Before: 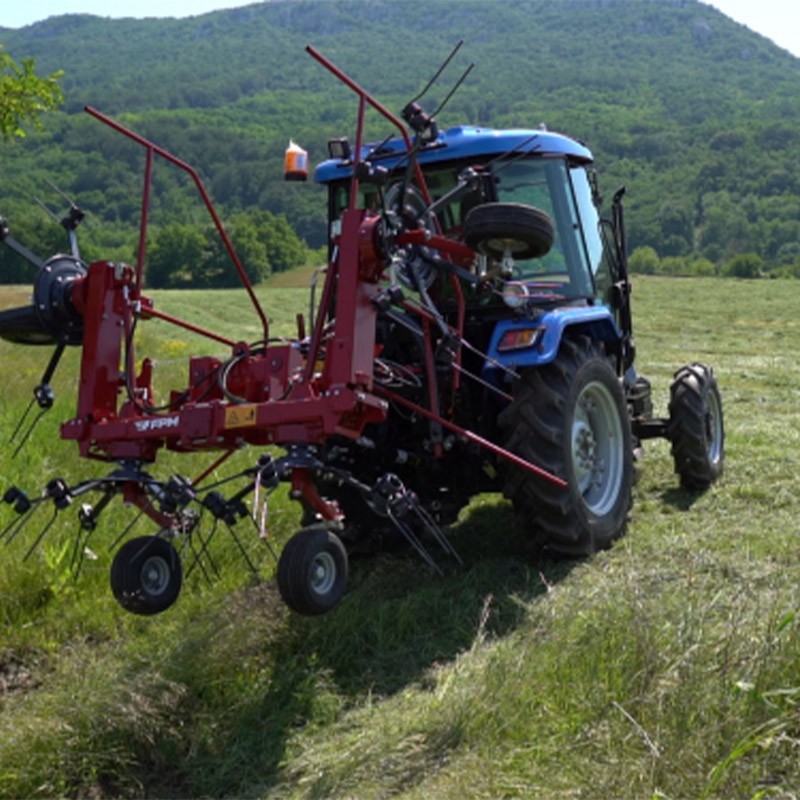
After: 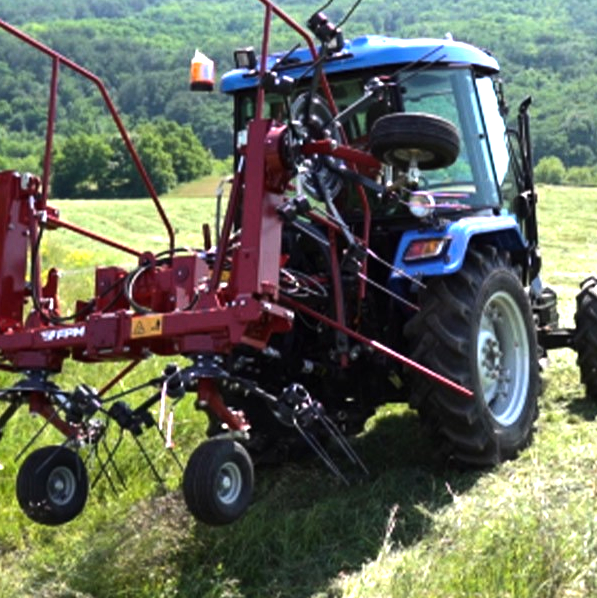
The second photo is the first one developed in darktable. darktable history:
tone equalizer: -8 EV -0.75 EV, -7 EV -0.7 EV, -6 EV -0.6 EV, -5 EV -0.4 EV, -3 EV 0.4 EV, -2 EV 0.6 EV, -1 EV 0.7 EV, +0 EV 0.75 EV, edges refinement/feathering 500, mask exposure compensation -1.57 EV, preserve details no
exposure: black level correction 0, exposure 1 EV, compensate highlight preservation false
crop and rotate: left 11.831%, top 11.346%, right 13.429%, bottom 13.899%
